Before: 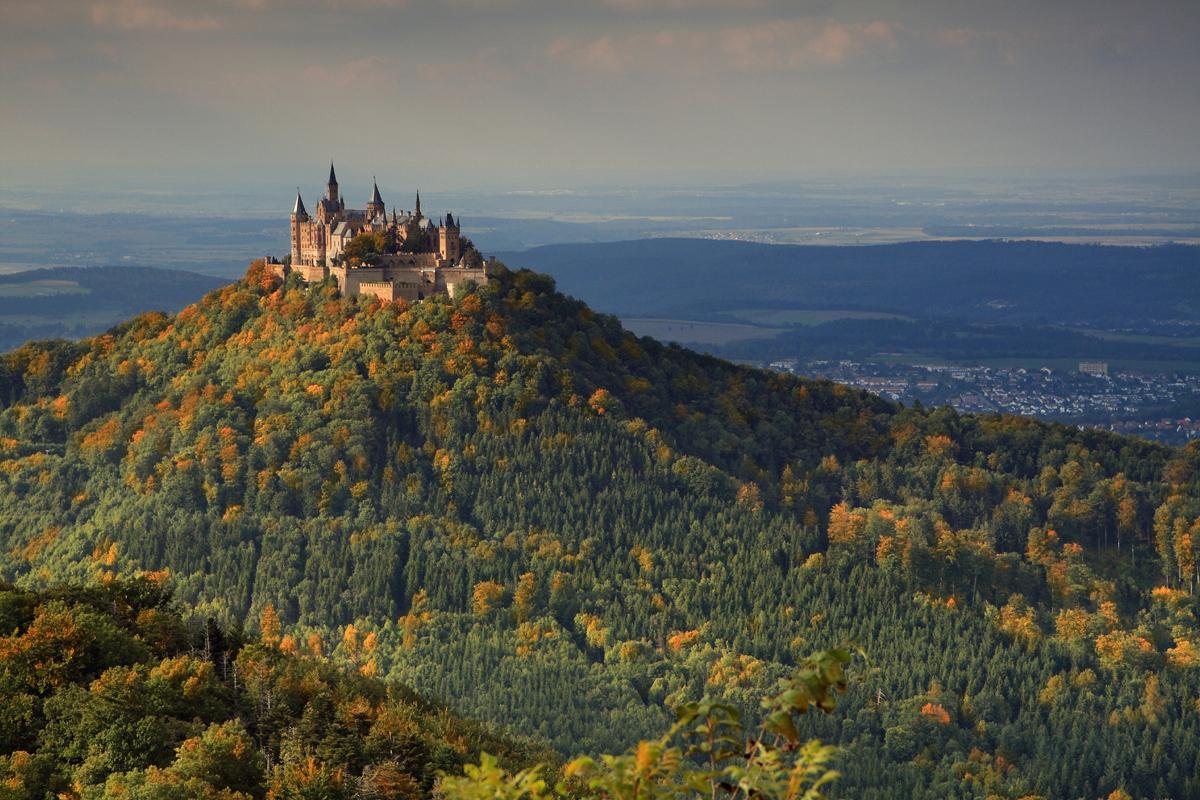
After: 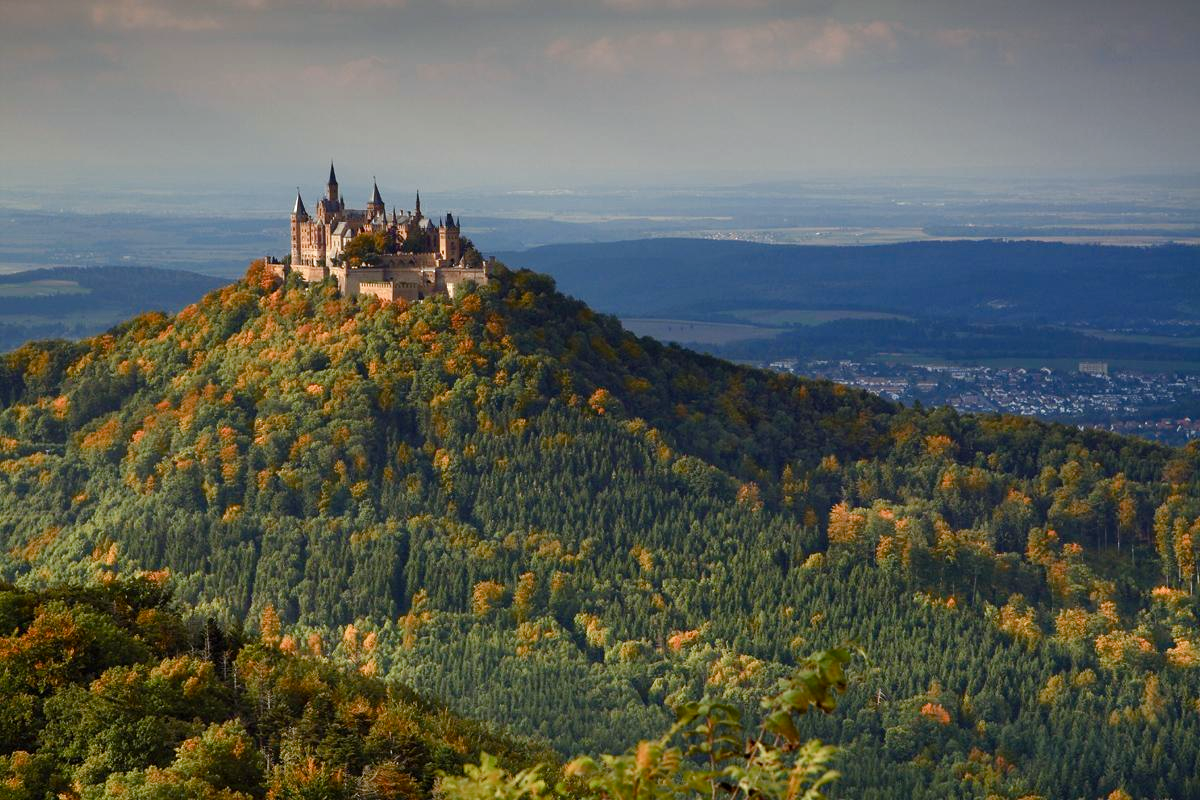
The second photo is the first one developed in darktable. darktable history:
color balance rgb: highlights gain › luminance 17.008%, highlights gain › chroma 2.911%, highlights gain › hue 259.19°, perceptual saturation grading › global saturation 20%, perceptual saturation grading › highlights -49.634%, perceptual saturation grading › shadows 24.126%
